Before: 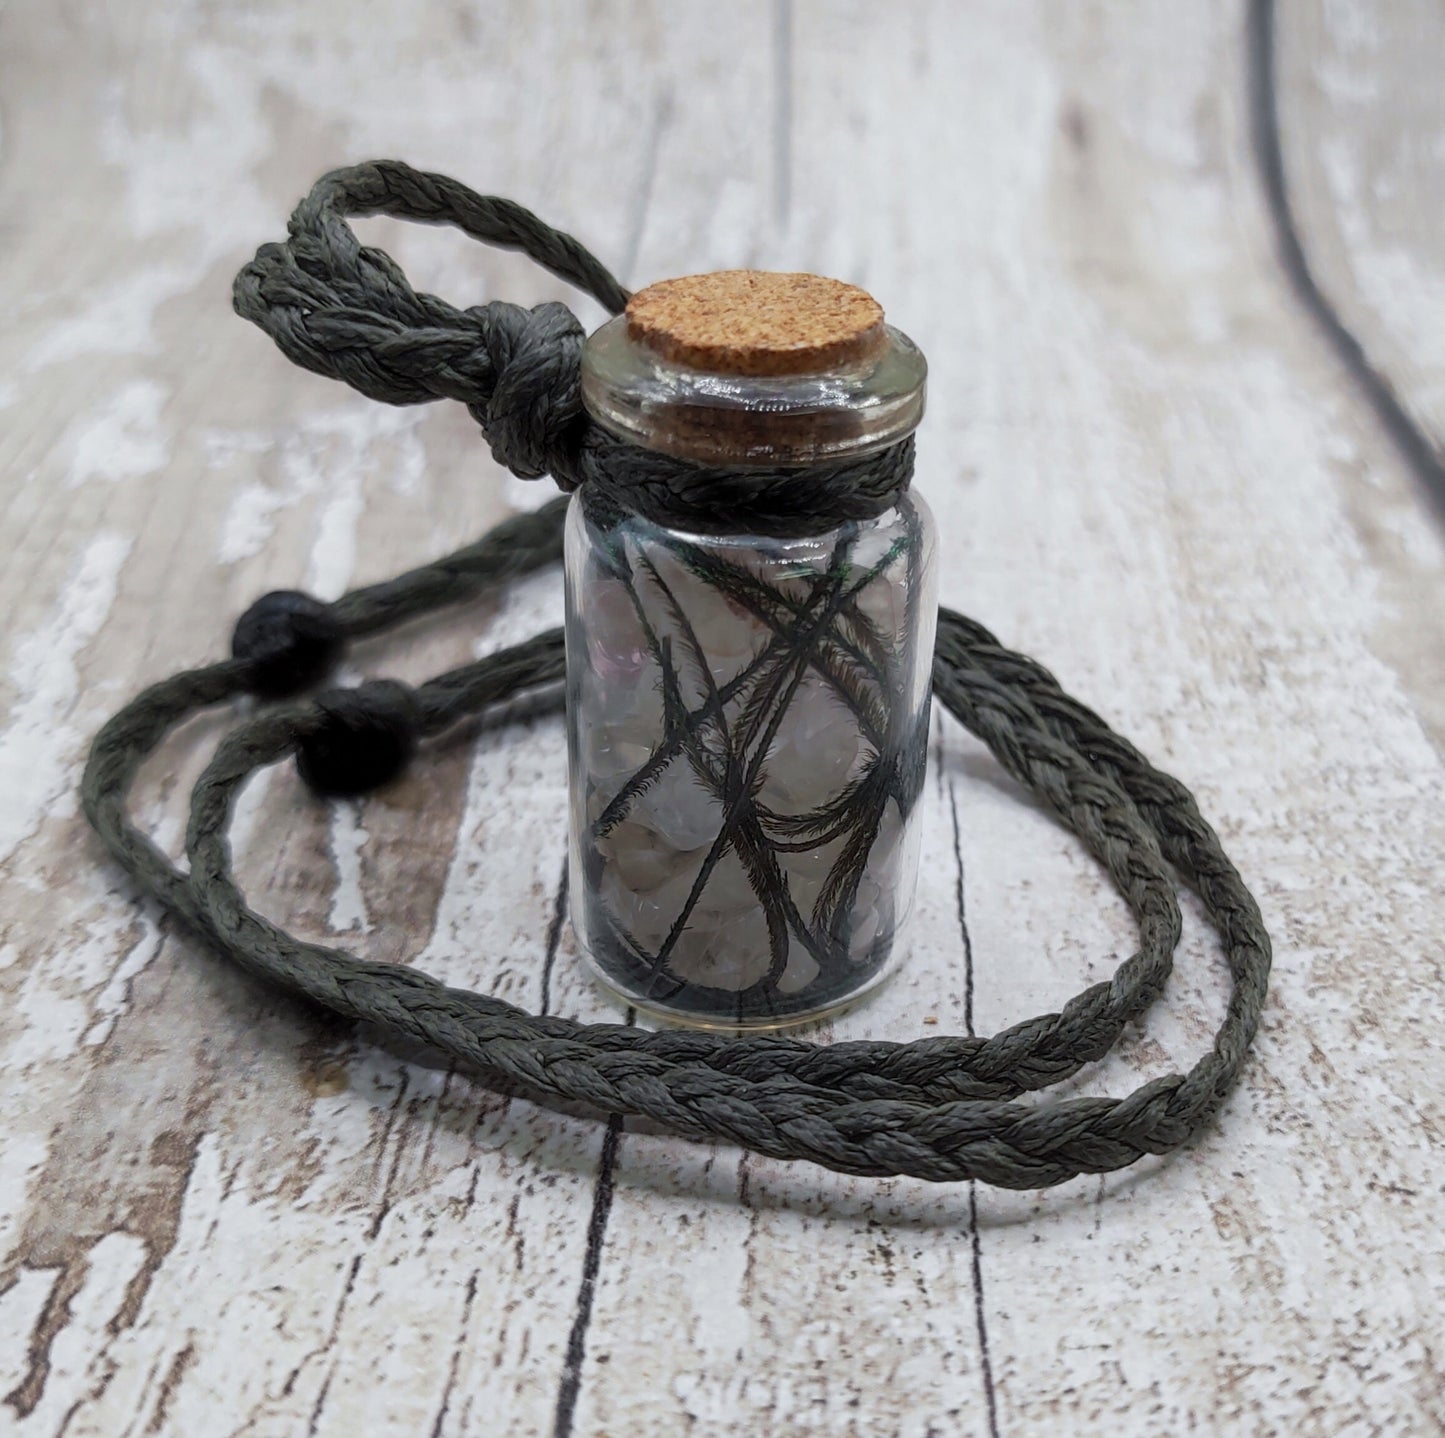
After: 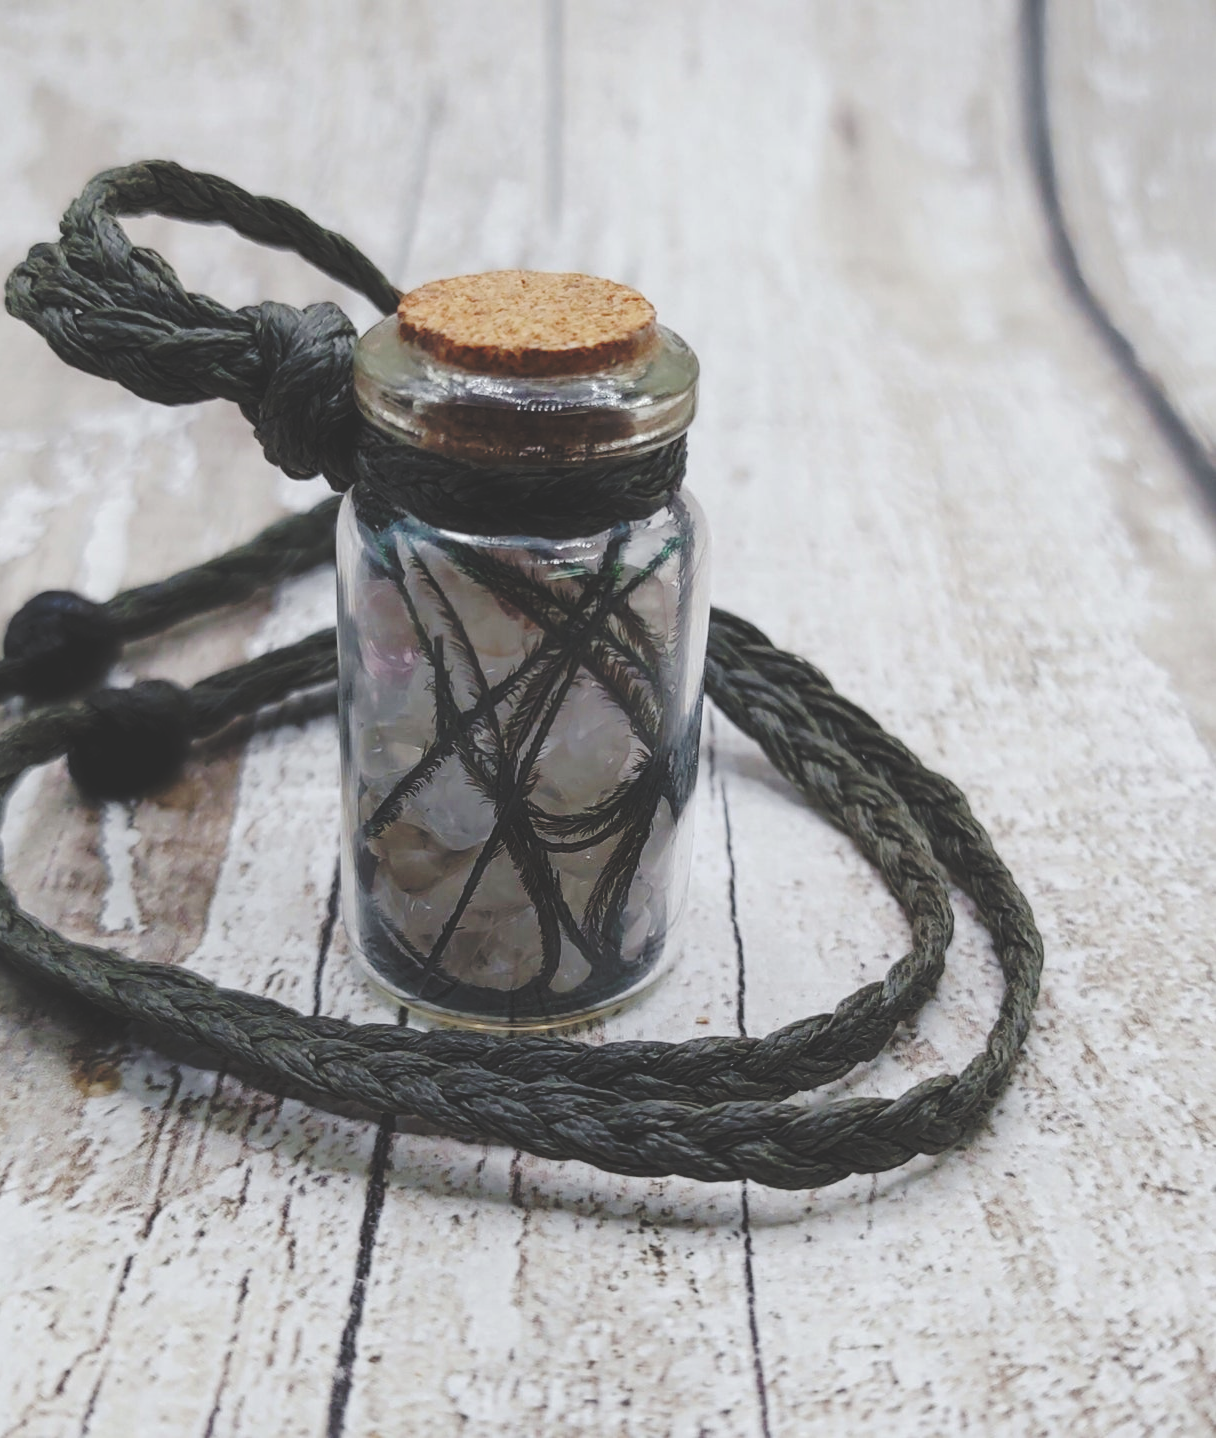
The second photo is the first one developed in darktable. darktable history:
crop: left 15.816%
base curve: curves: ch0 [(0, 0.024) (0.055, 0.065) (0.121, 0.166) (0.236, 0.319) (0.693, 0.726) (1, 1)], preserve colors none
